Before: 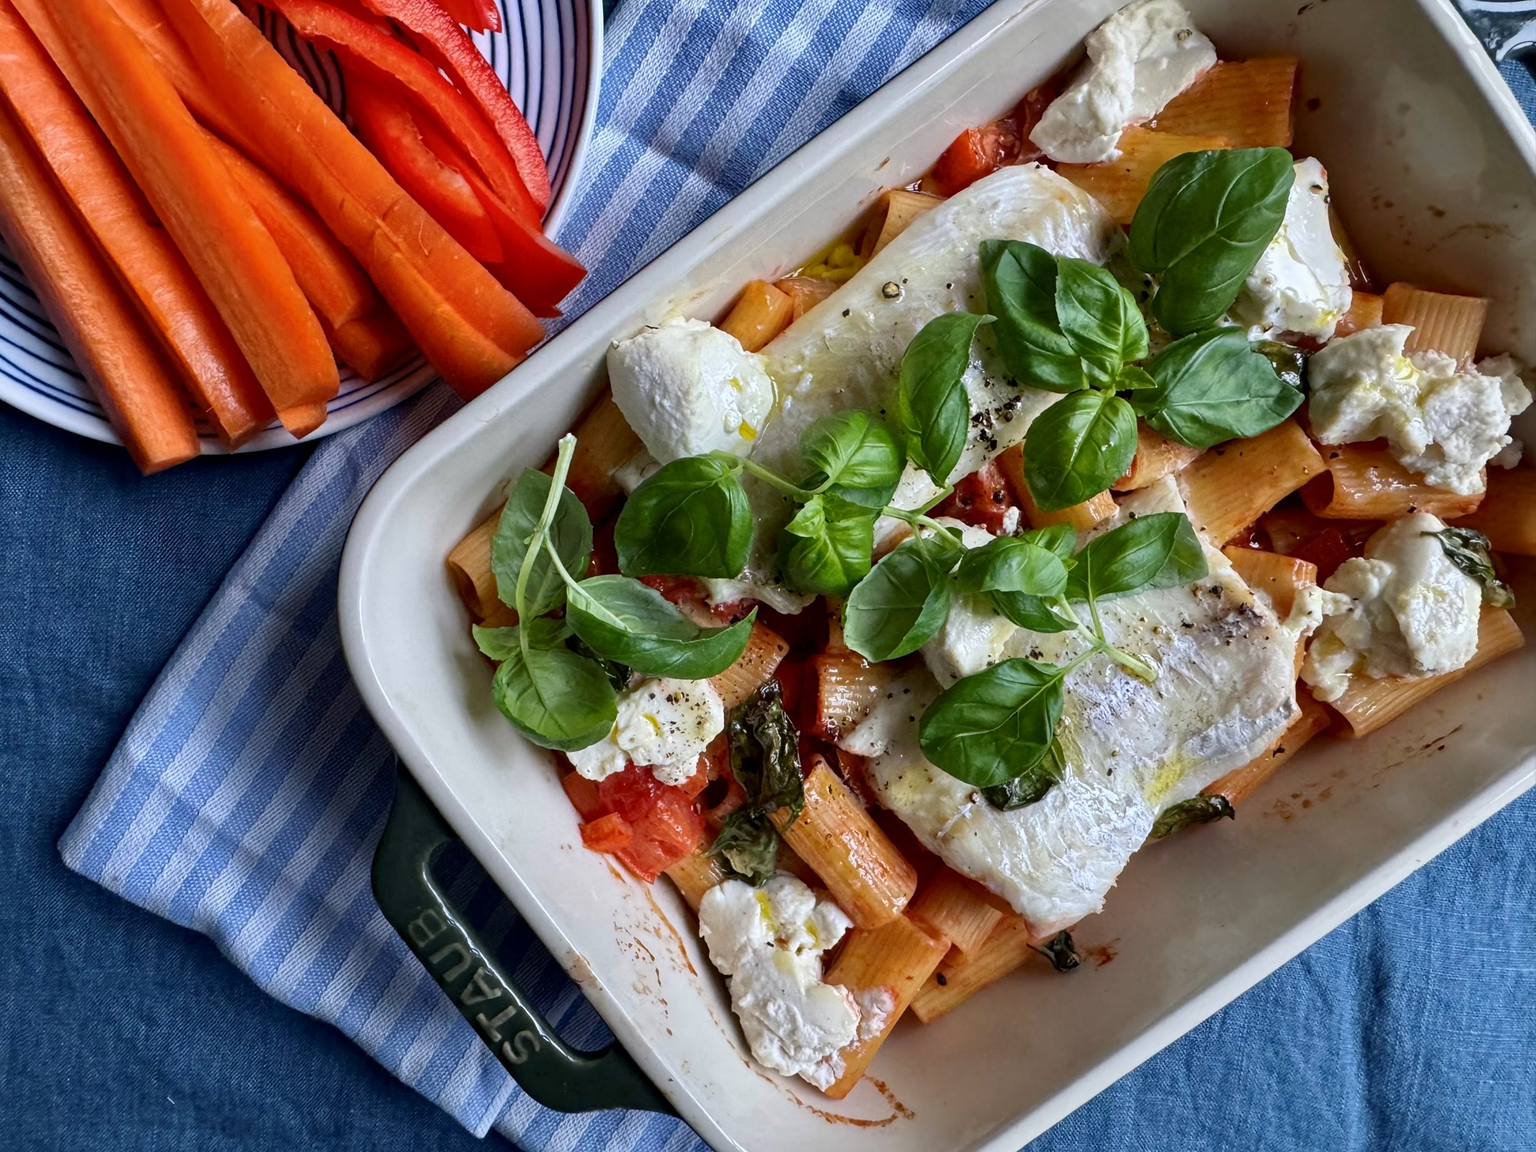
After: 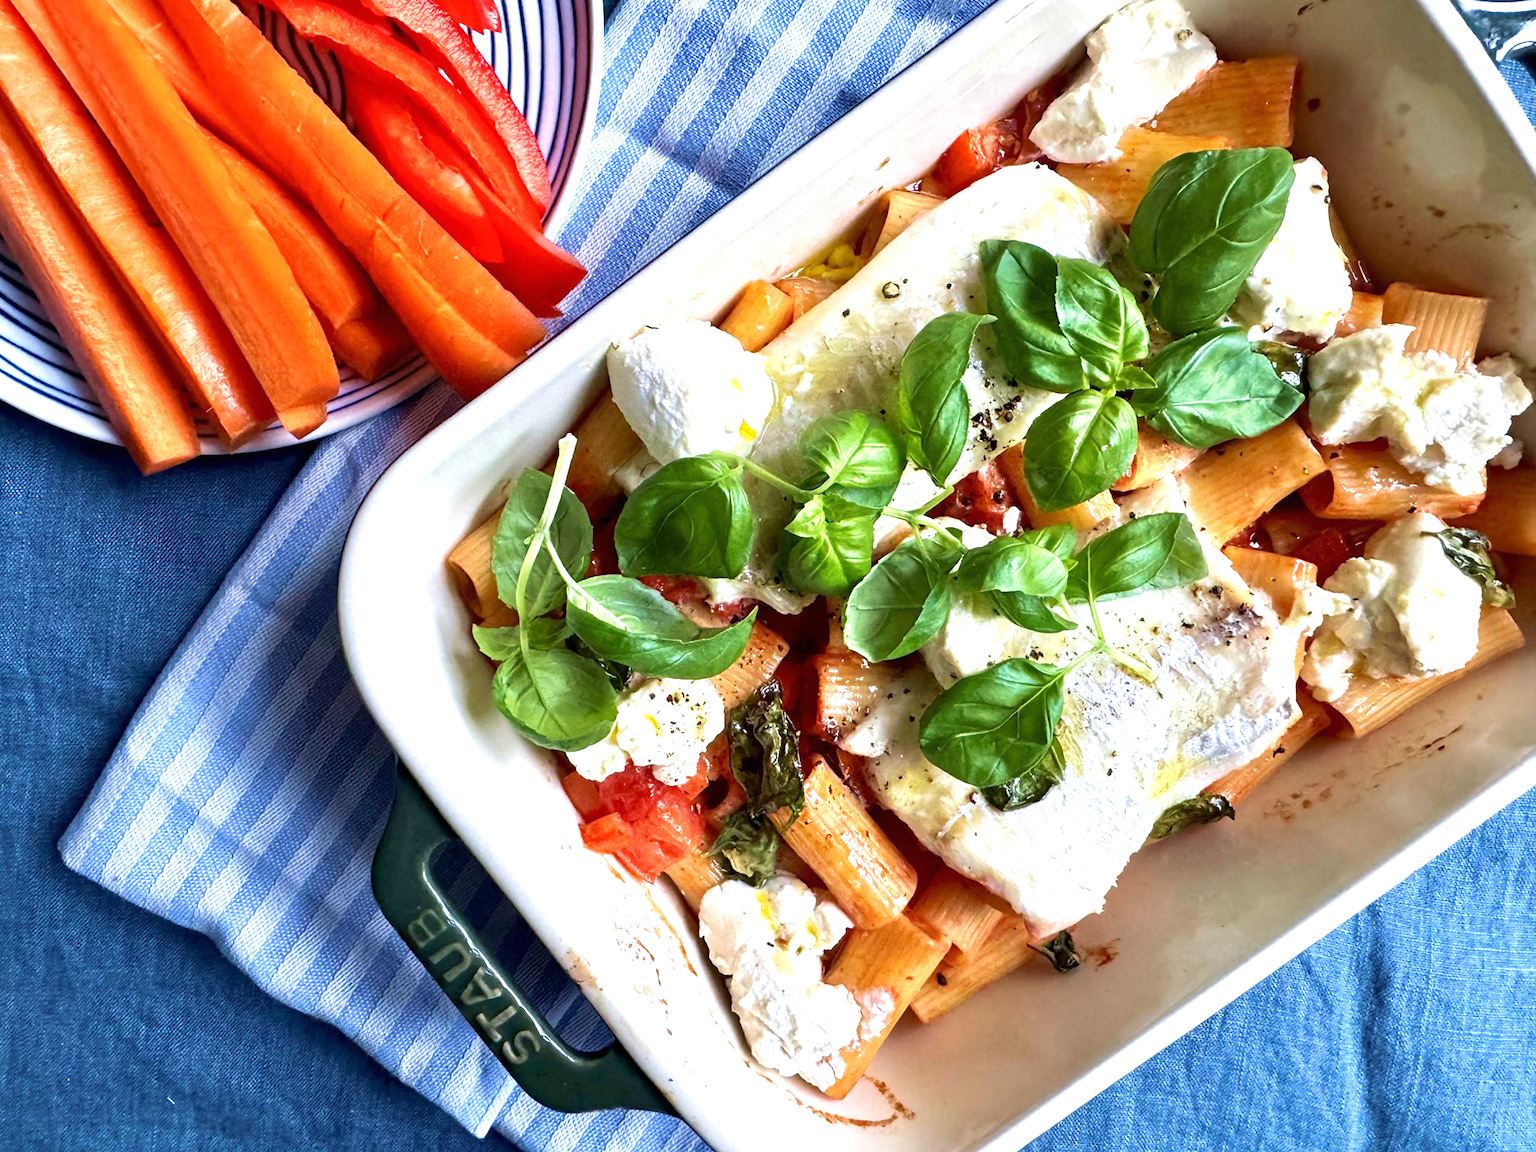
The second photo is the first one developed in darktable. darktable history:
exposure: black level correction 0, exposure 1.2 EV, compensate exposure bias true, compensate highlight preservation false
velvia: strength 39.63%
